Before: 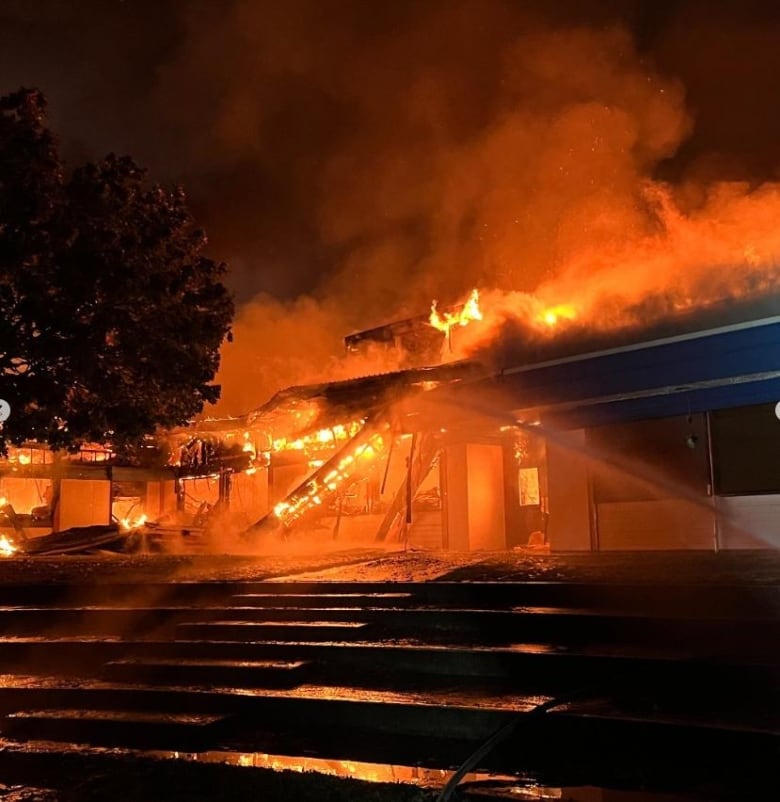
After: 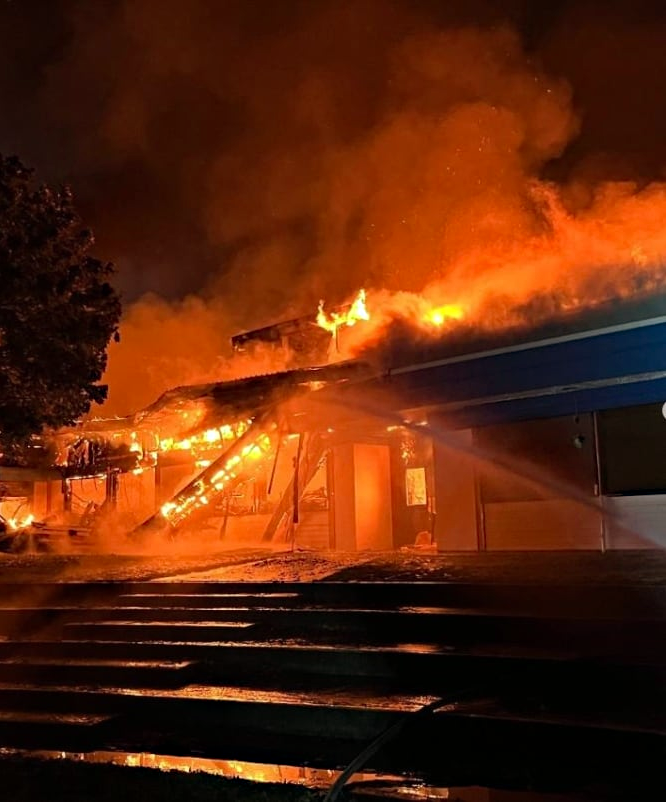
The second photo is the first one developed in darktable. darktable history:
haze removal: strength 0.29, distance 0.25, compatibility mode true, adaptive false
crop and rotate: left 14.584%
